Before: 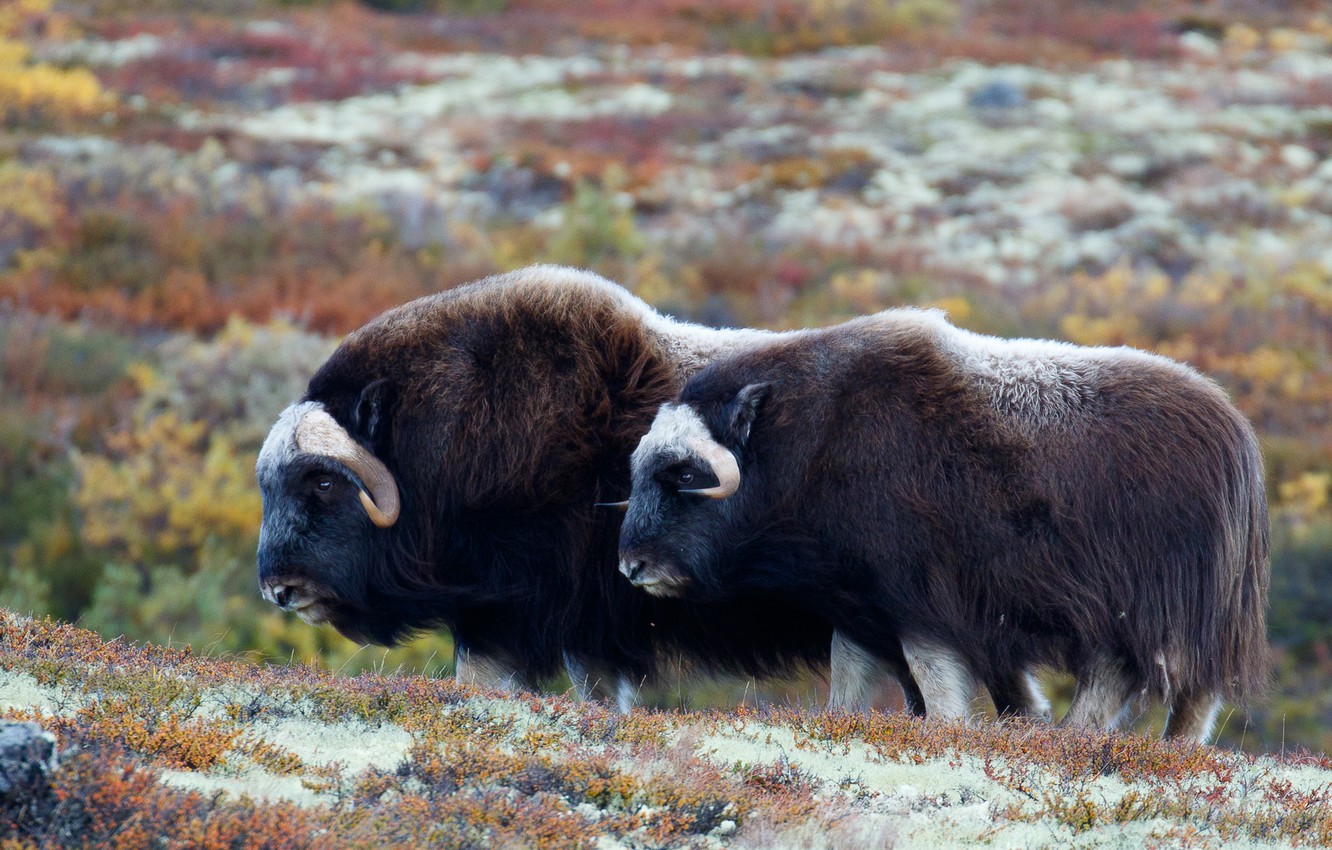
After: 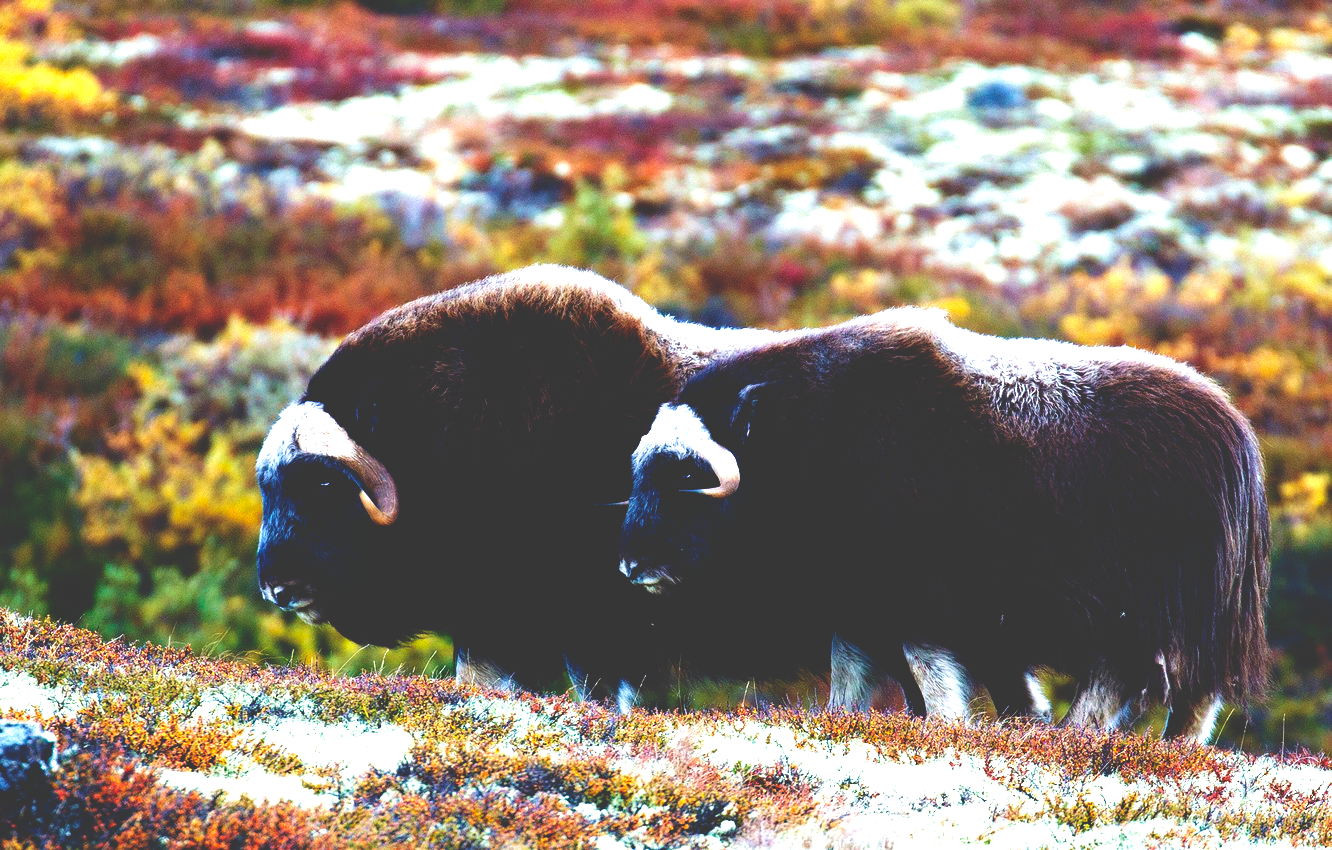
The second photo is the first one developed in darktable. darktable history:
velvia: strength 29.47%
base curve: curves: ch0 [(0, 0.036) (0.083, 0.04) (0.804, 1)], preserve colors none
exposure: exposure 0.767 EV, compensate highlight preservation false
haze removal: compatibility mode true, adaptive false
